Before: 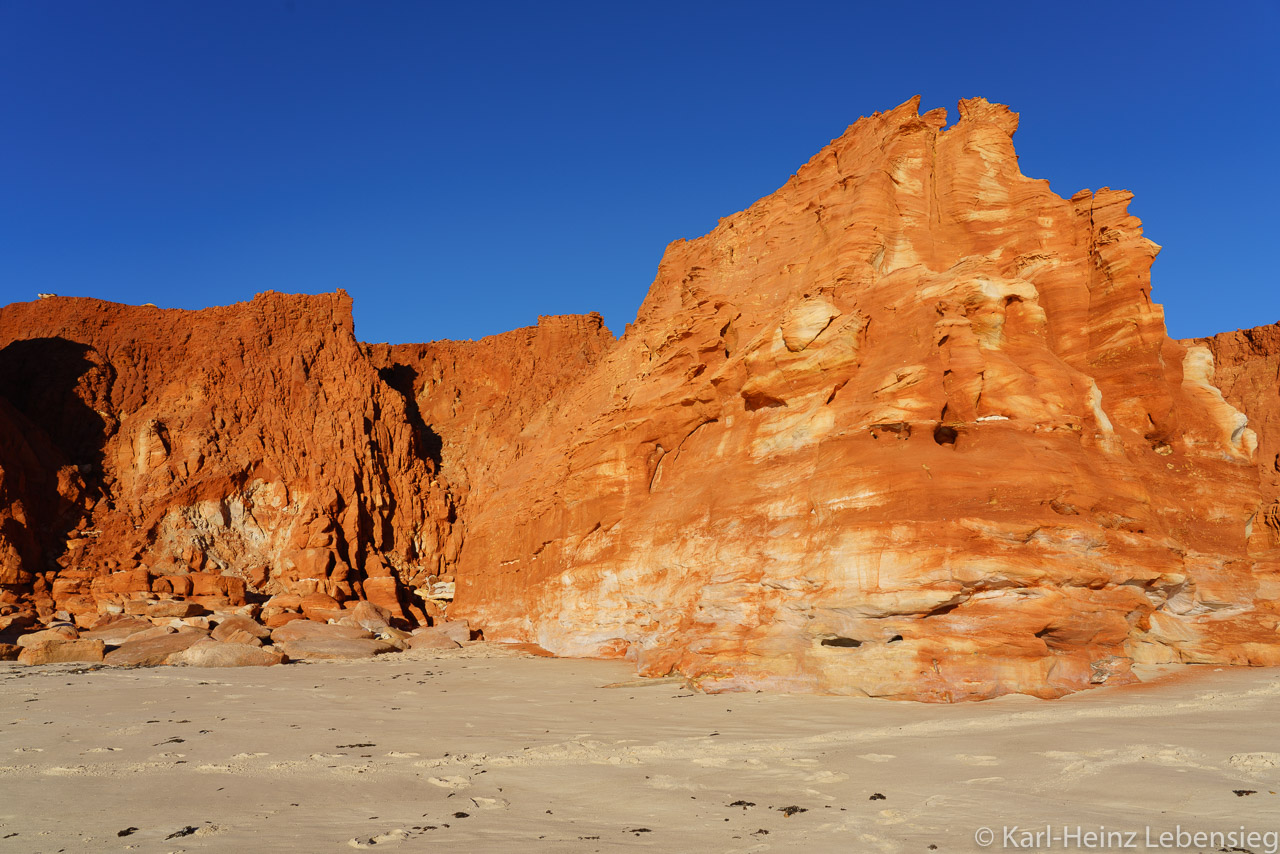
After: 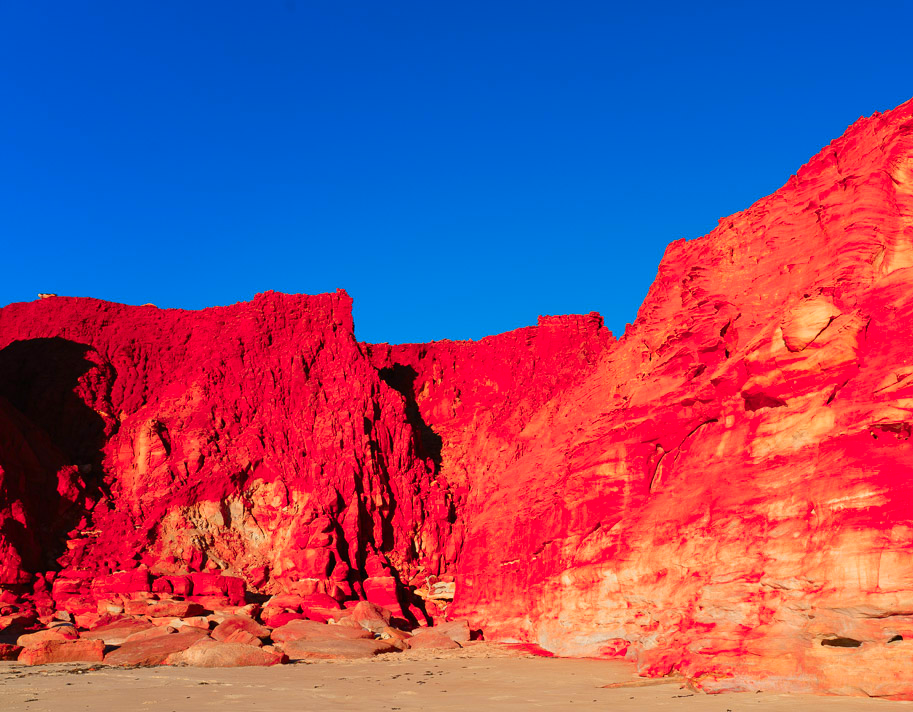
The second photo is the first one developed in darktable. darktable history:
color correction: highlights b* 0.042
exposure: compensate highlight preservation false
color zones: curves: ch1 [(0.24, 0.629) (0.75, 0.5)]; ch2 [(0.255, 0.454) (0.745, 0.491)], mix 101.41%
crop: right 28.629%, bottom 16.616%
